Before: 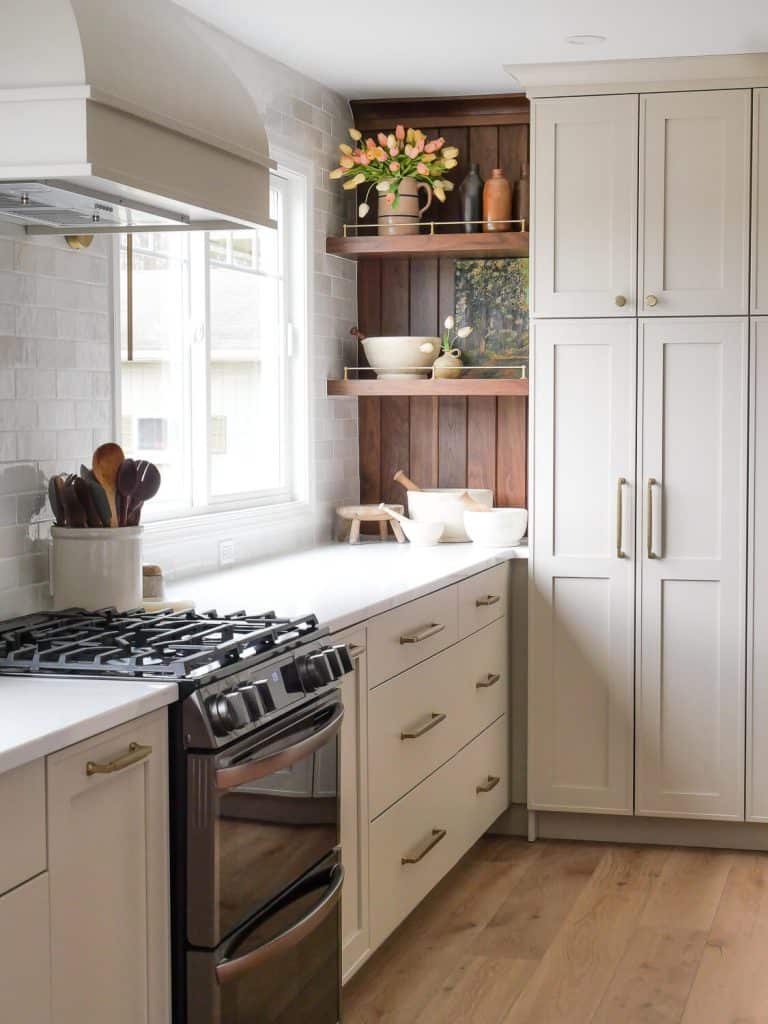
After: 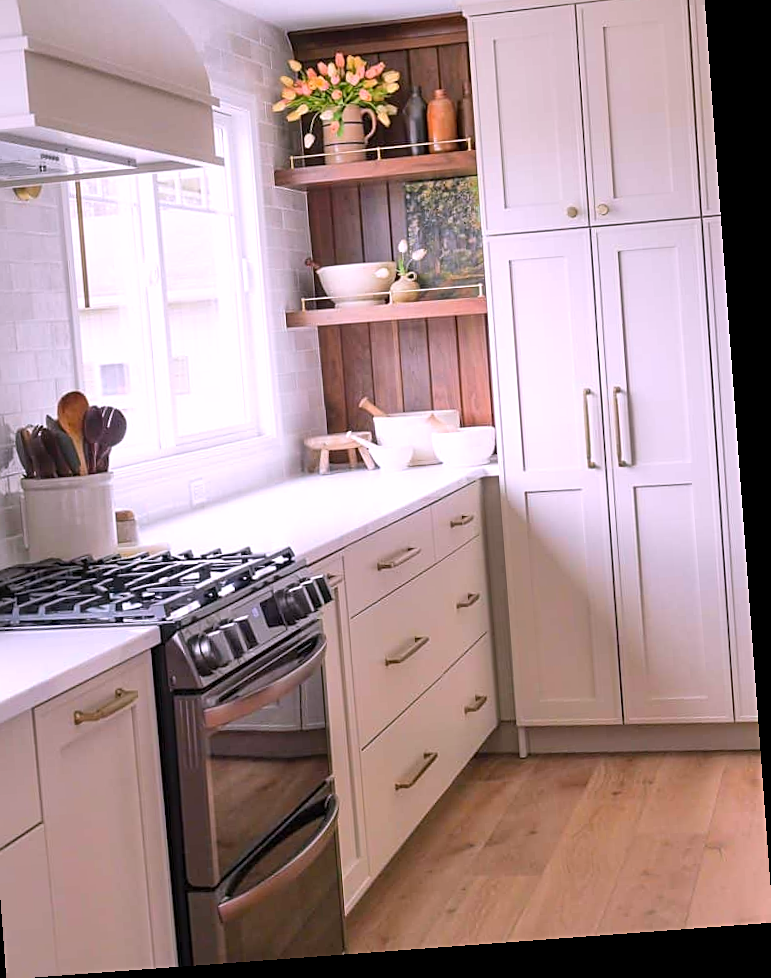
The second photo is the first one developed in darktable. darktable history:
sharpen: on, module defaults
contrast brightness saturation: brightness 0.09, saturation 0.19
white balance: red 1.066, blue 1.119
rotate and perspective: rotation -4.25°, automatic cropping off
crop and rotate: left 8.262%, top 9.226%
